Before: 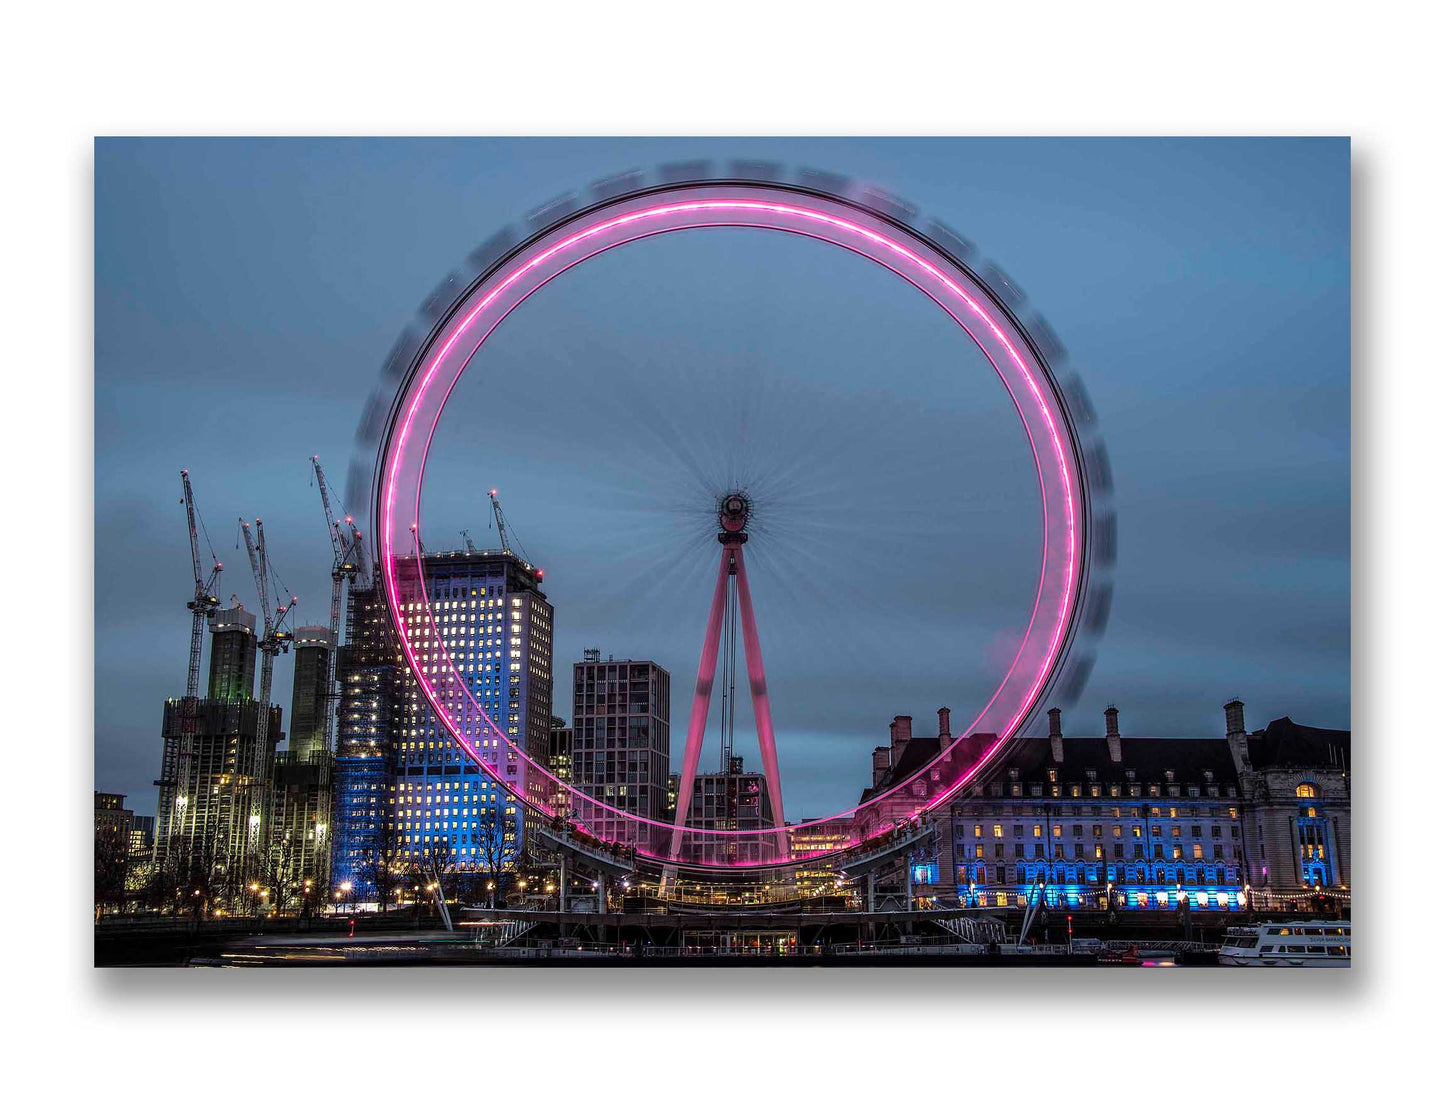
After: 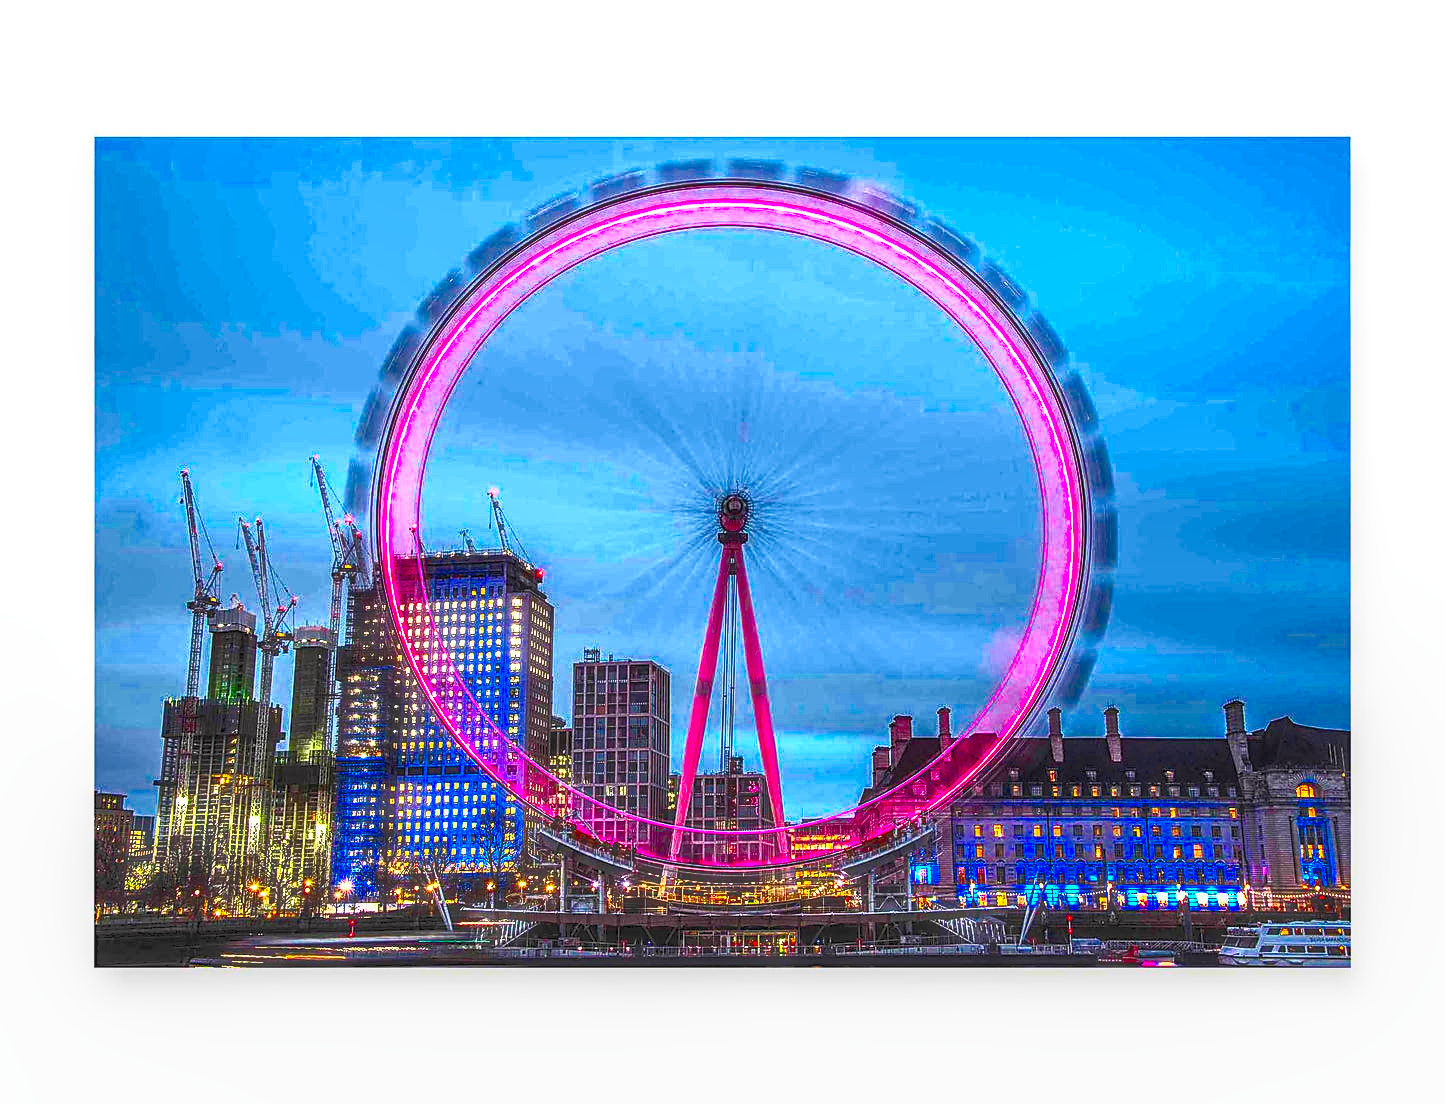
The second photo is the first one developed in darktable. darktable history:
sharpen: amount 0.49
haze removal: strength -0.053, compatibility mode true, adaptive false
local contrast: on, module defaults
color balance rgb: shadows lift › luminance 0.771%, shadows lift › chroma 0.463%, shadows lift › hue 22.36°, perceptual saturation grading › global saturation 24.875%, global vibrance -8.625%, contrast -13.18%, saturation formula JzAzBz (2021)
exposure: compensate highlight preservation false
contrast brightness saturation: contrast 0.999, brightness 0.993, saturation 0.988
shadows and highlights: radius 127.89, shadows 21.11, highlights -21.14, low approximation 0.01
